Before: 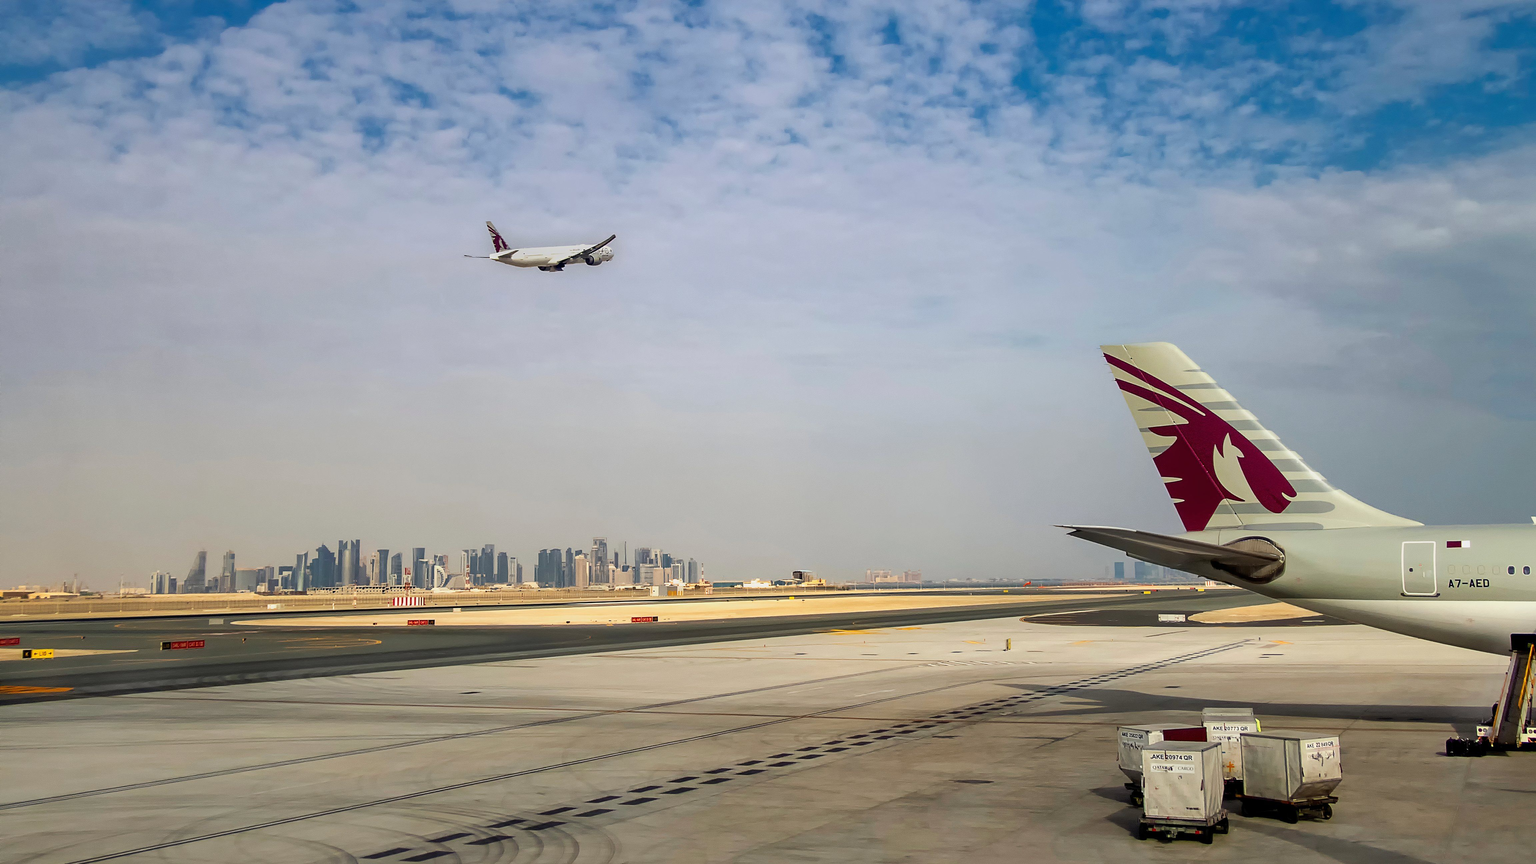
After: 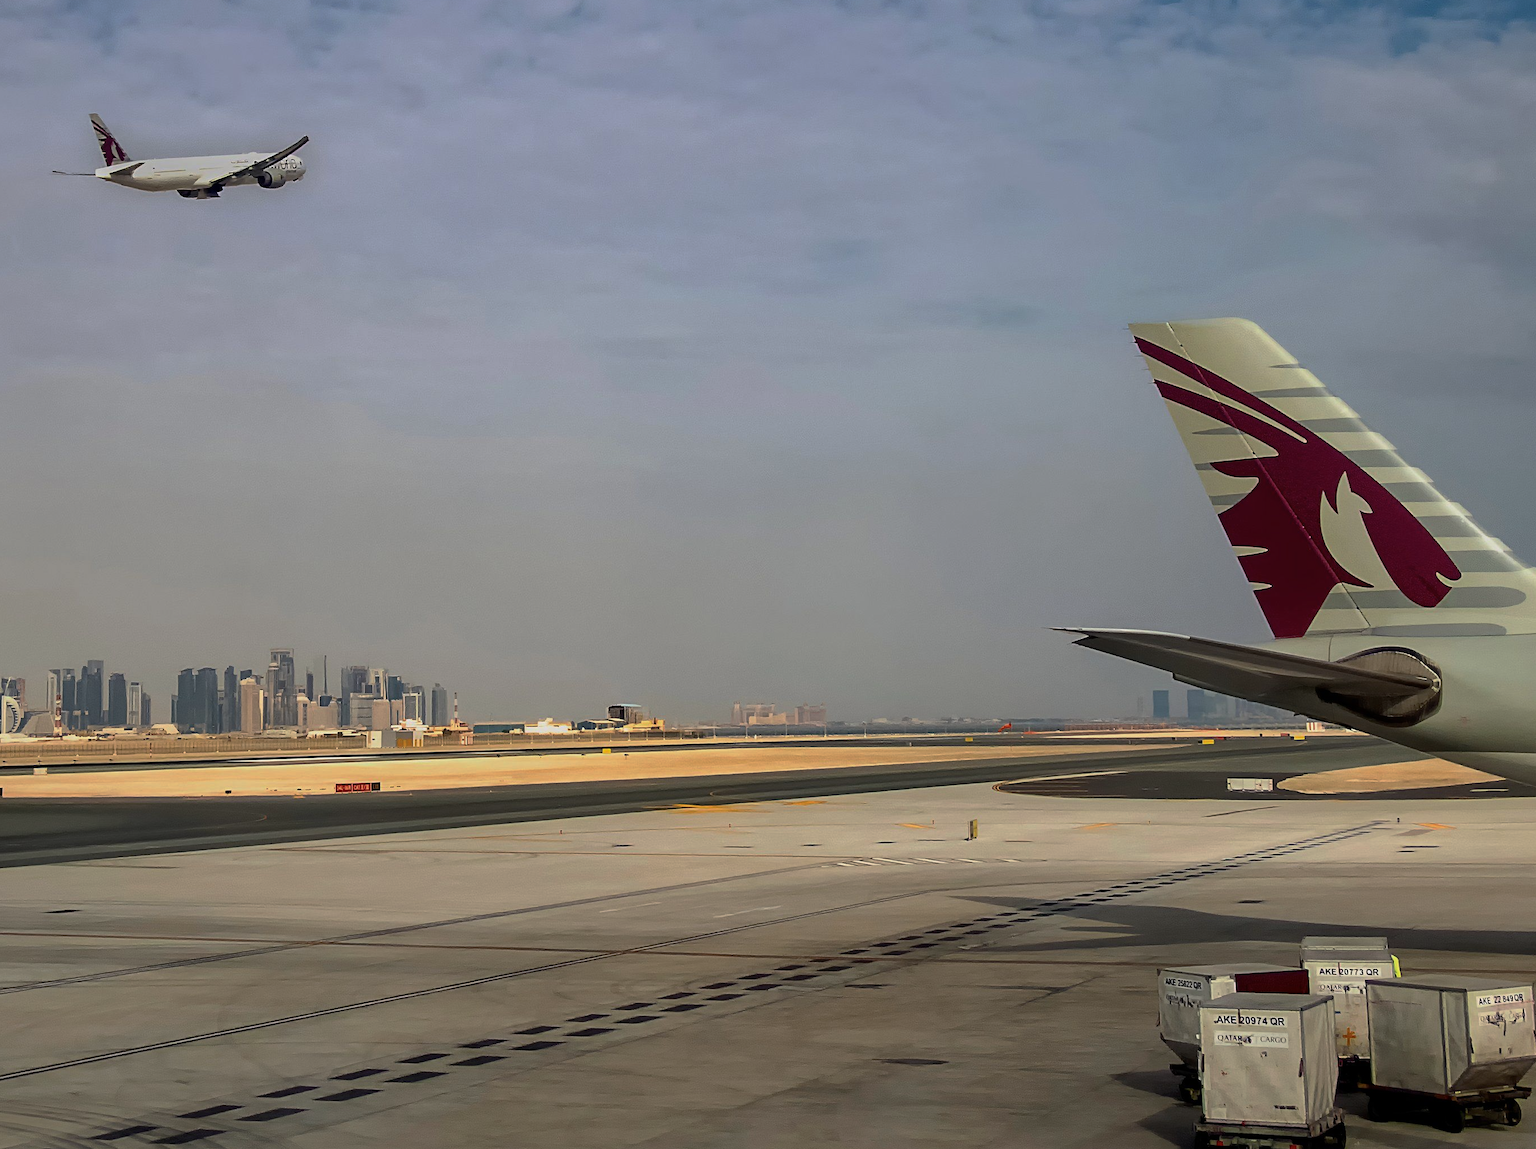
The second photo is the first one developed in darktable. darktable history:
crop and rotate: left 28.226%, top 17.891%, right 12.669%, bottom 3.472%
contrast brightness saturation: saturation -0.102
base curve: curves: ch0 [(0, 0) (0.595, 0.418) (1, 1)], preserve colors none
shadows and highlights: shadows -19.99, white point adjustment -2.09, highlights -35.16
